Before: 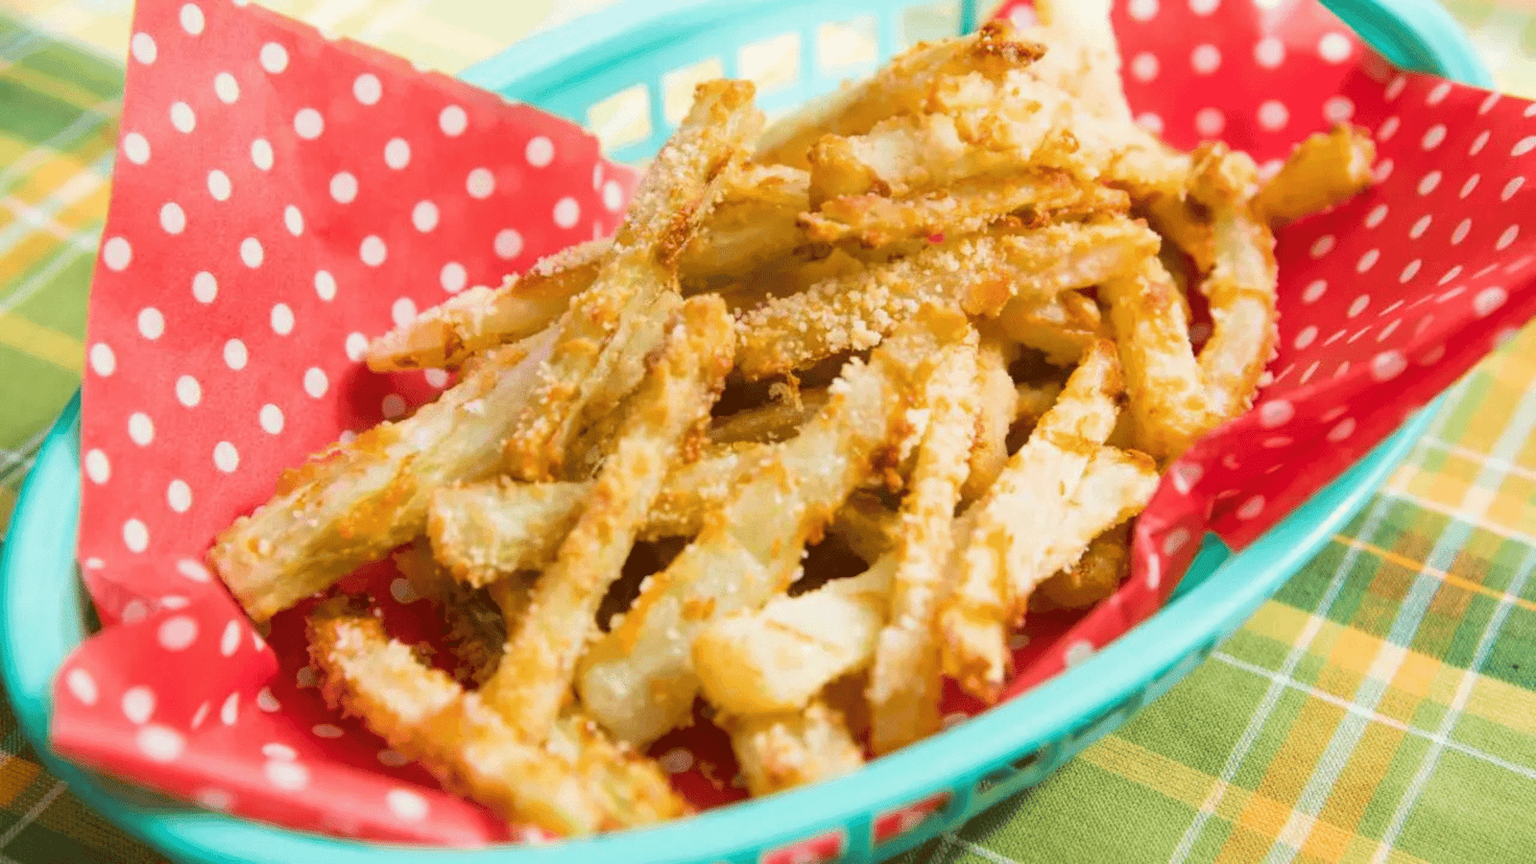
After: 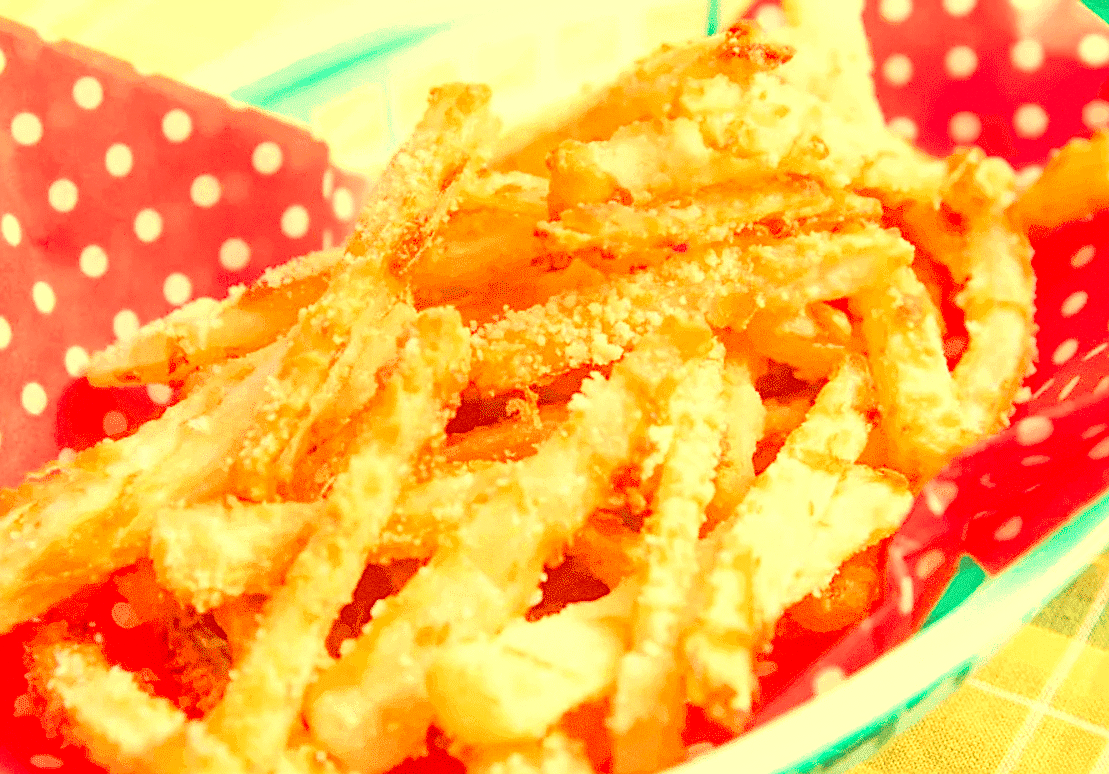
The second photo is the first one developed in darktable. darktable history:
grain: coarseness 0.47 ISO
crop: left 18.479%, right 12.2%, bottom 13.971%
local contrast: on, module defaults
sharpen: on, module defaults
levels: levels [0.008, 0.318, 0.836]
white balance: red 1.467, blue 0.684
